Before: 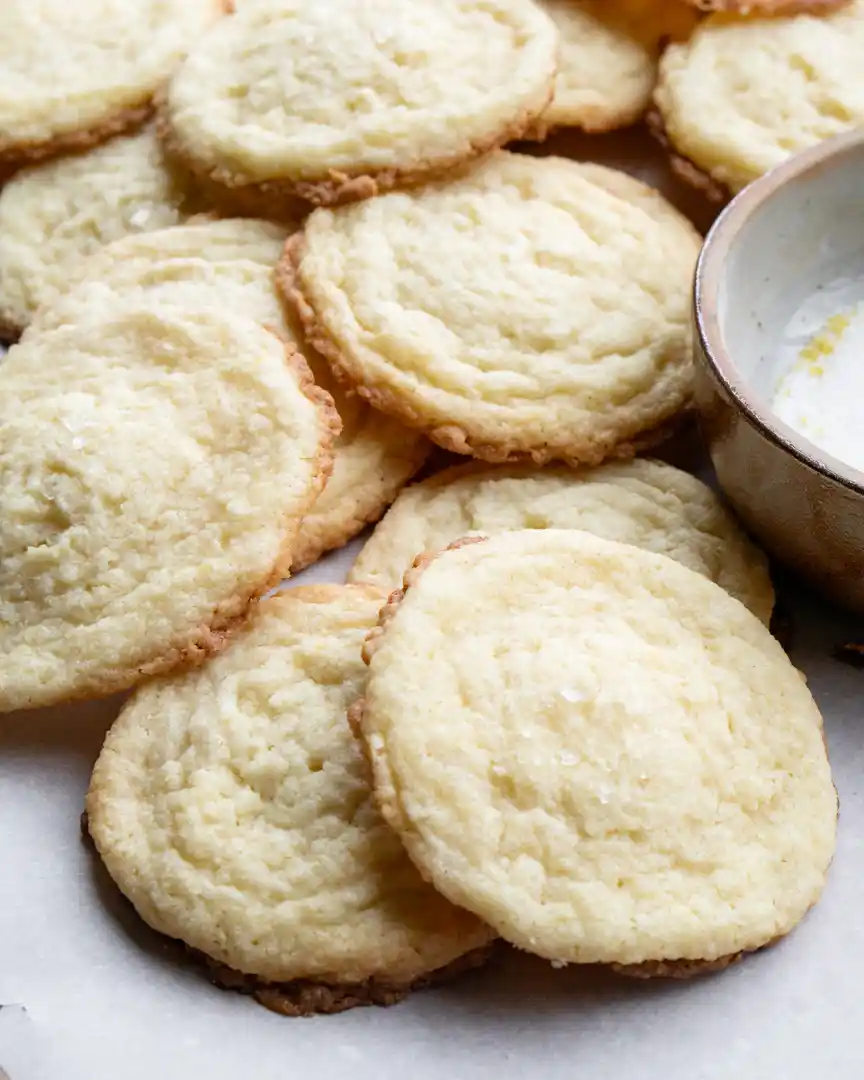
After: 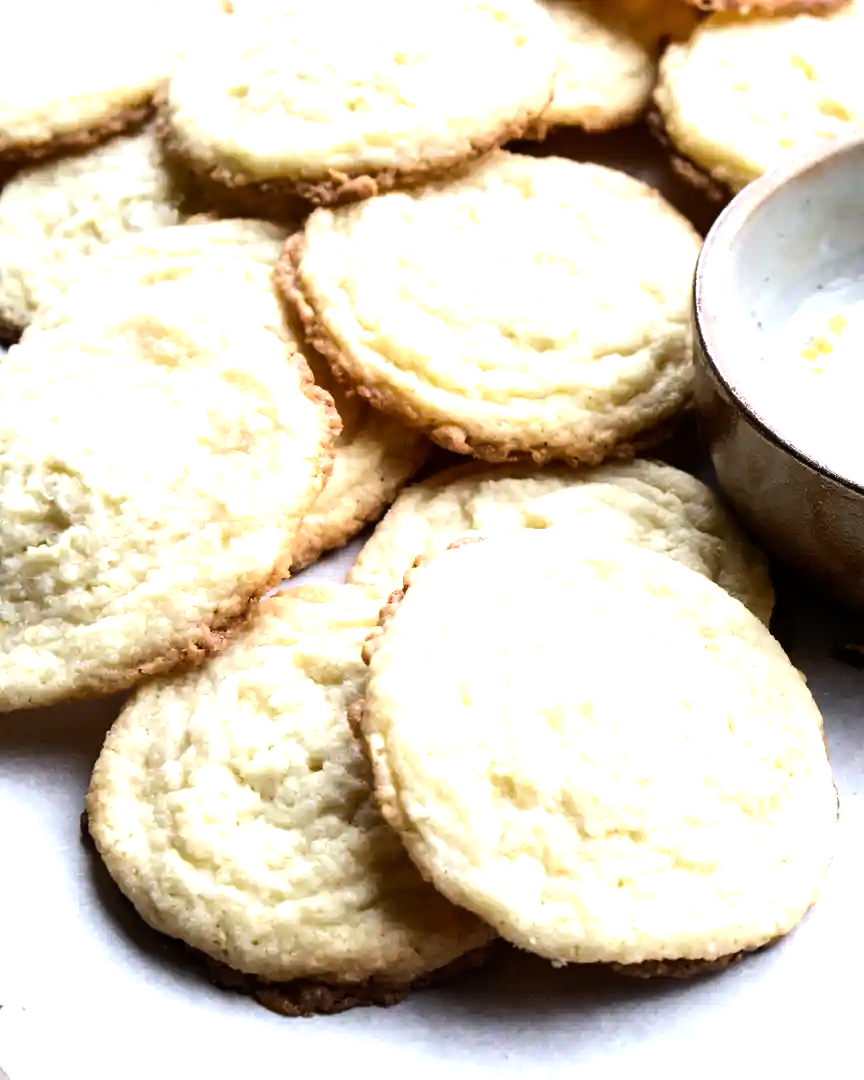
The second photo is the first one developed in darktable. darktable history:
base curve: preserve colors none
tone equalizer: -8 EV -1.08 EV, -7 EV -1.01 EV, -6 EV -0.867 EV, -5 EV -0.578 EV, -3 EV 0.578 EV, -2 EV 0.867 EV, -1 EV 1.01 EV, +0 EV 1.08 EV, edges refinement/feathering 500, mask exposure compensation -1.57 EV, preserve details no
white balance: red 0.976, blue 1.04
